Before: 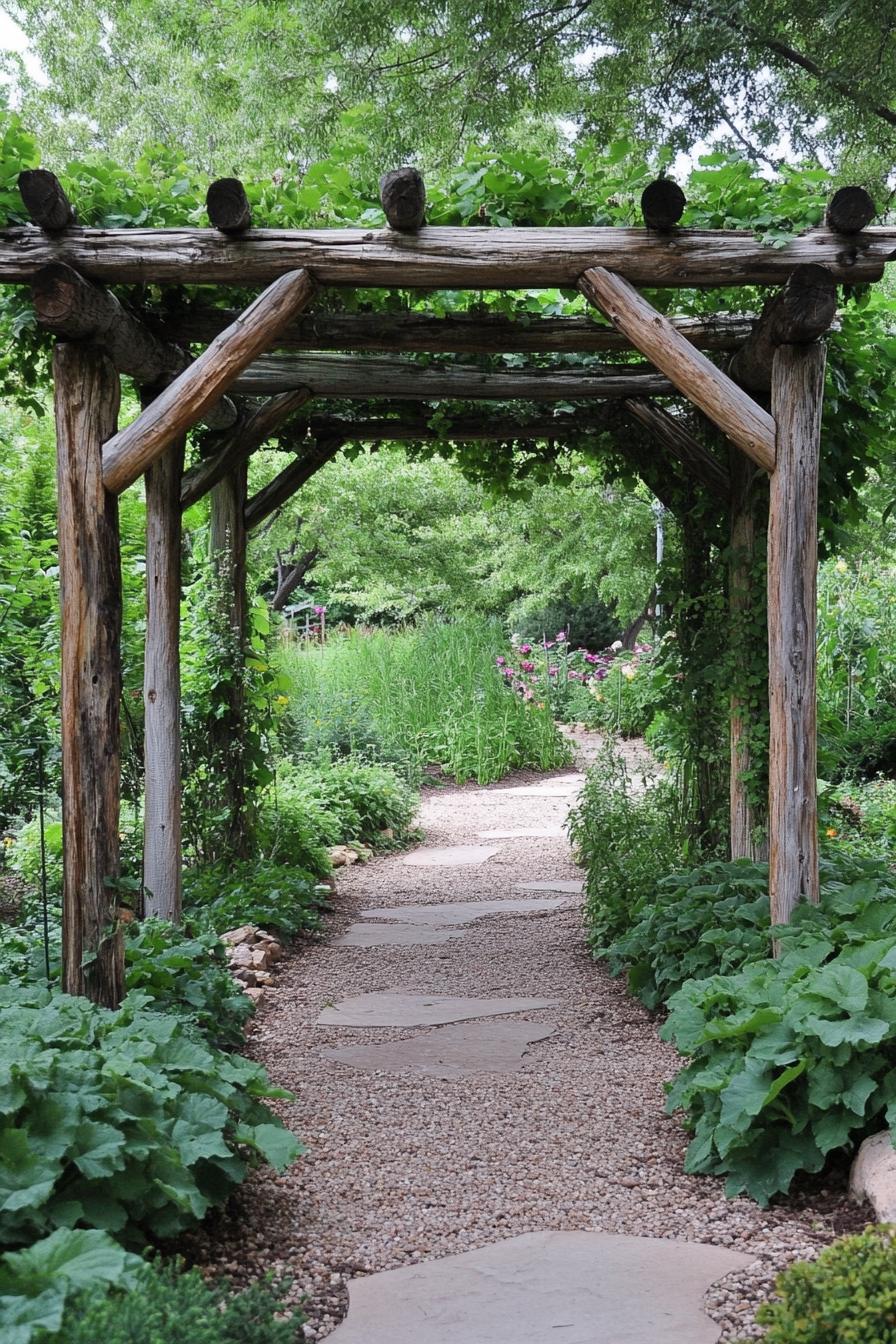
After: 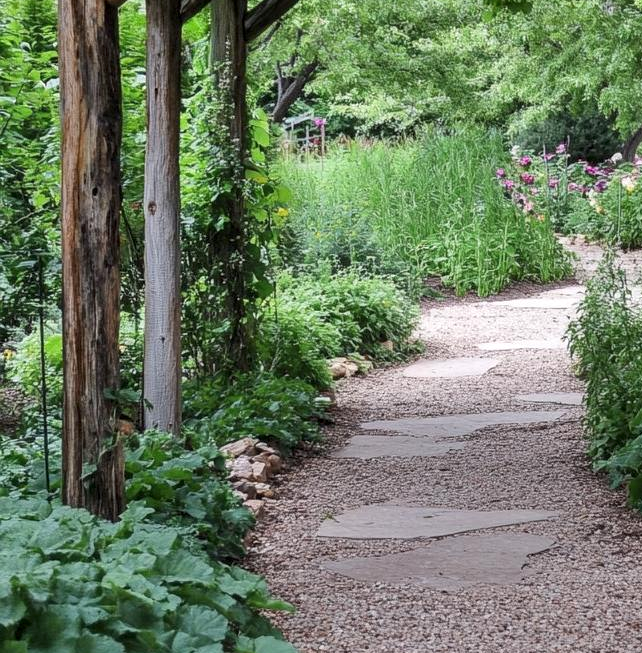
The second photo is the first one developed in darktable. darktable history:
local contrast: on, module defaults
crop: top 36.326%, right 28.343%, bottom 15.029%
